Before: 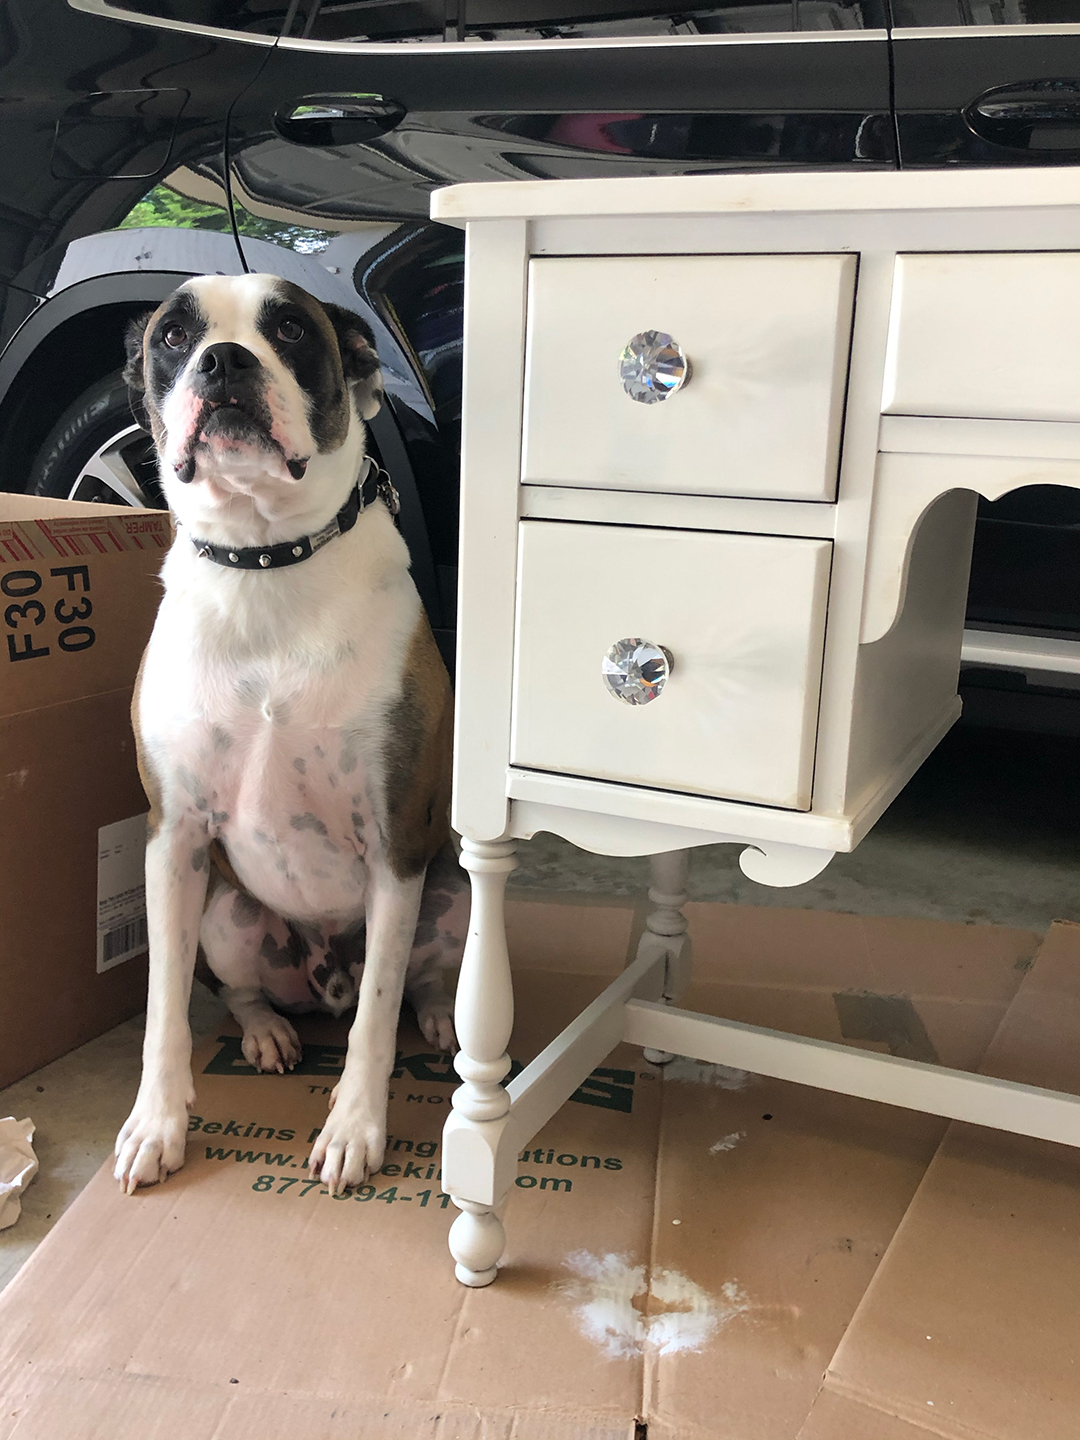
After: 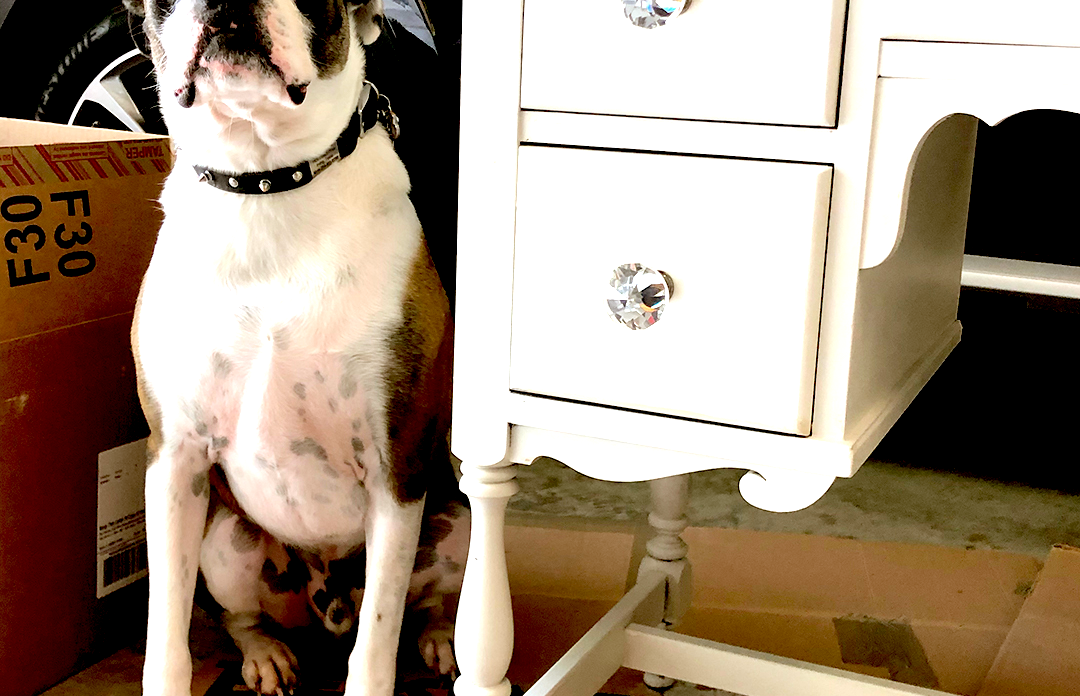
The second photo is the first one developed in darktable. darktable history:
crop and rotate: top 26.056%, bottom 25.543%
color correction: highlights a* -0.482, highlights b* 0.161, shadows a* 4.66, shadows b* 20.72
exposure: black level correction 0.035, exposure 0.9 EV, compensate highlight preservation false
